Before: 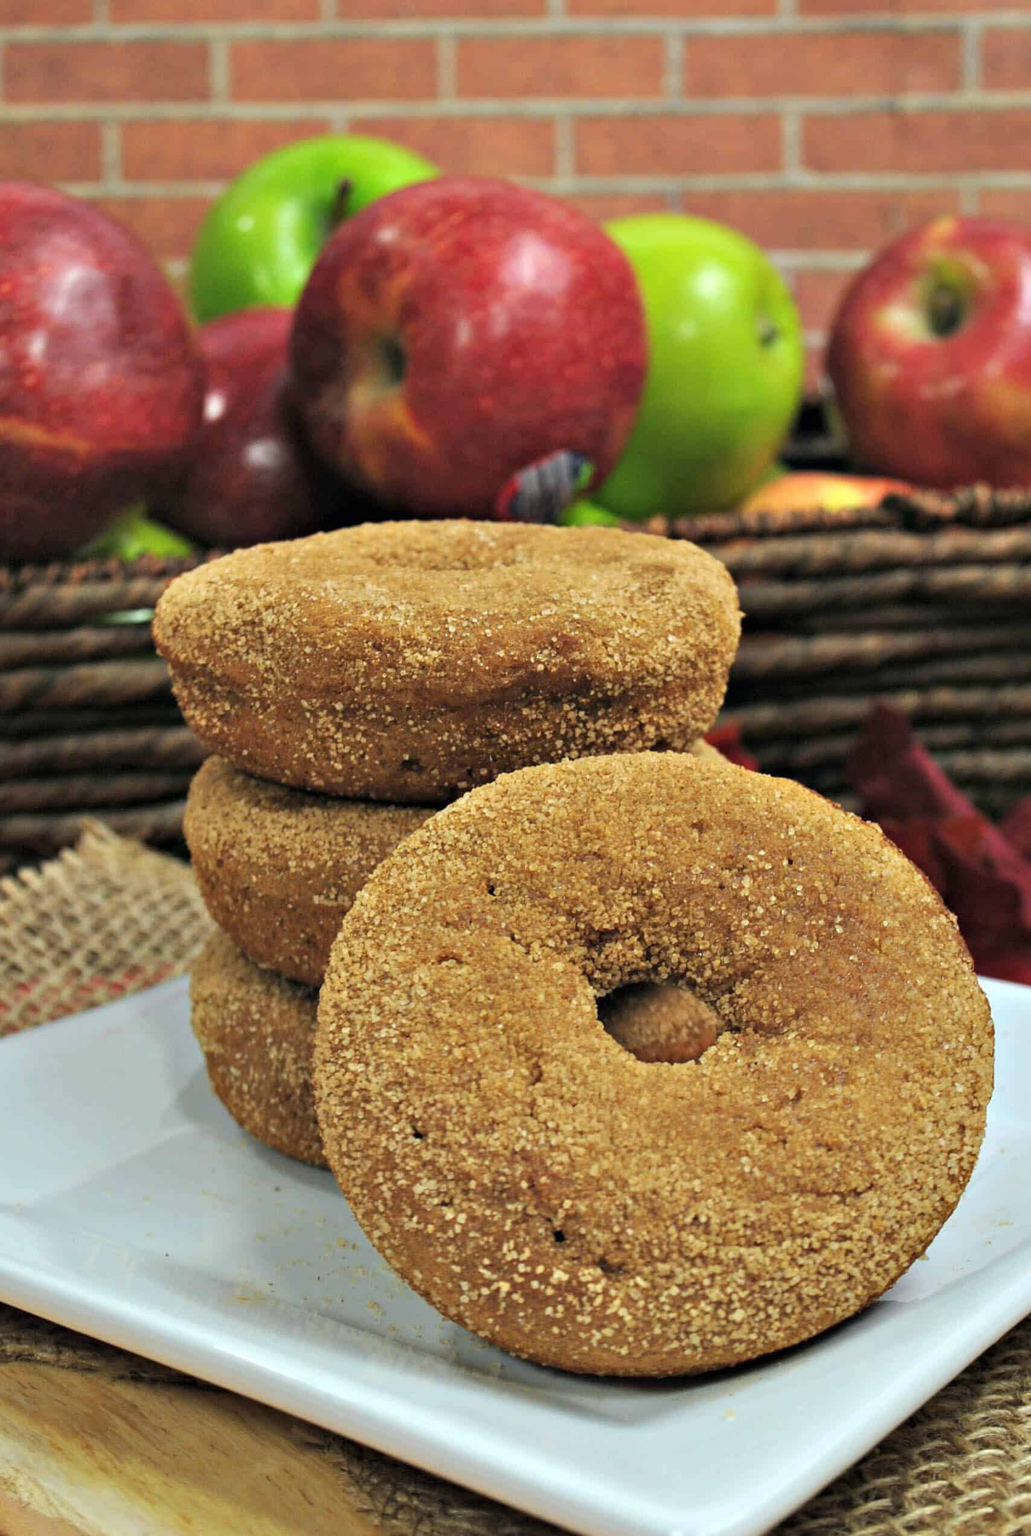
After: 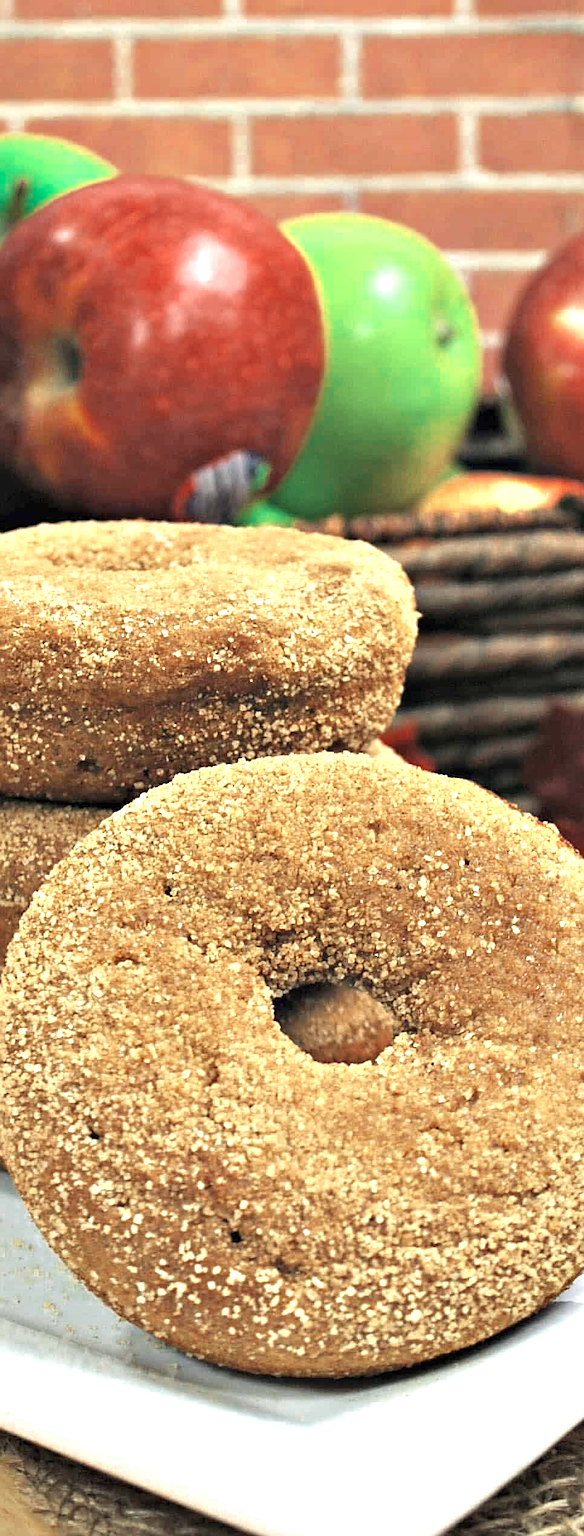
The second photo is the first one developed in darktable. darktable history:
color zones: curves: ch0 [(0, 0.5) (0.125, 0.4) (0.25, 0.5) (0.375, 0.4) (0.5, 0.4) (0.625, 0.6) (0.75, 0.6) (0.875, 0.5)]; ch1 [(0, 0.35) (0.125, 0.45) (0.25, 0.35) (0.375, 0.35) (0.5, 0.35) (0.625, 0.35) (0.75, 0.45) (0.875, 0.35)]; ch2 [(0, 0.6) (0.125, 0.5) (0.25, 0.5) (0.375, 0.6) (0.5, 0.6) (0.625, 0.5) (0.75, 0.5) (0.875, 0.5)]
sharpen: amount 0.498
exposure: black level correction 0, exposure 1.104 EV, compensate highlight preservation false
crop: left 31.419%, top 0.004%, right 11.904%
